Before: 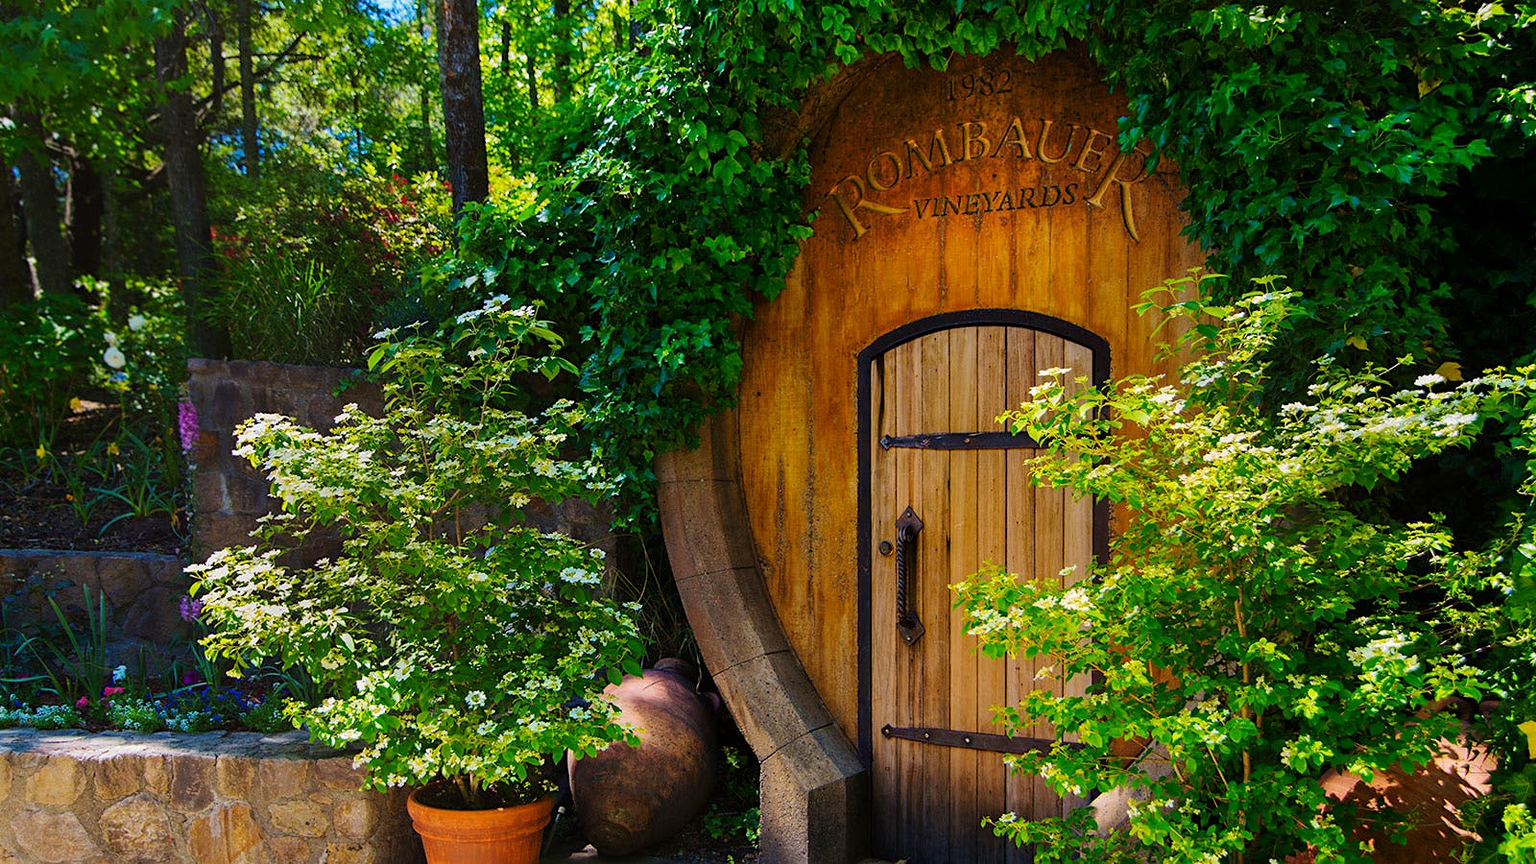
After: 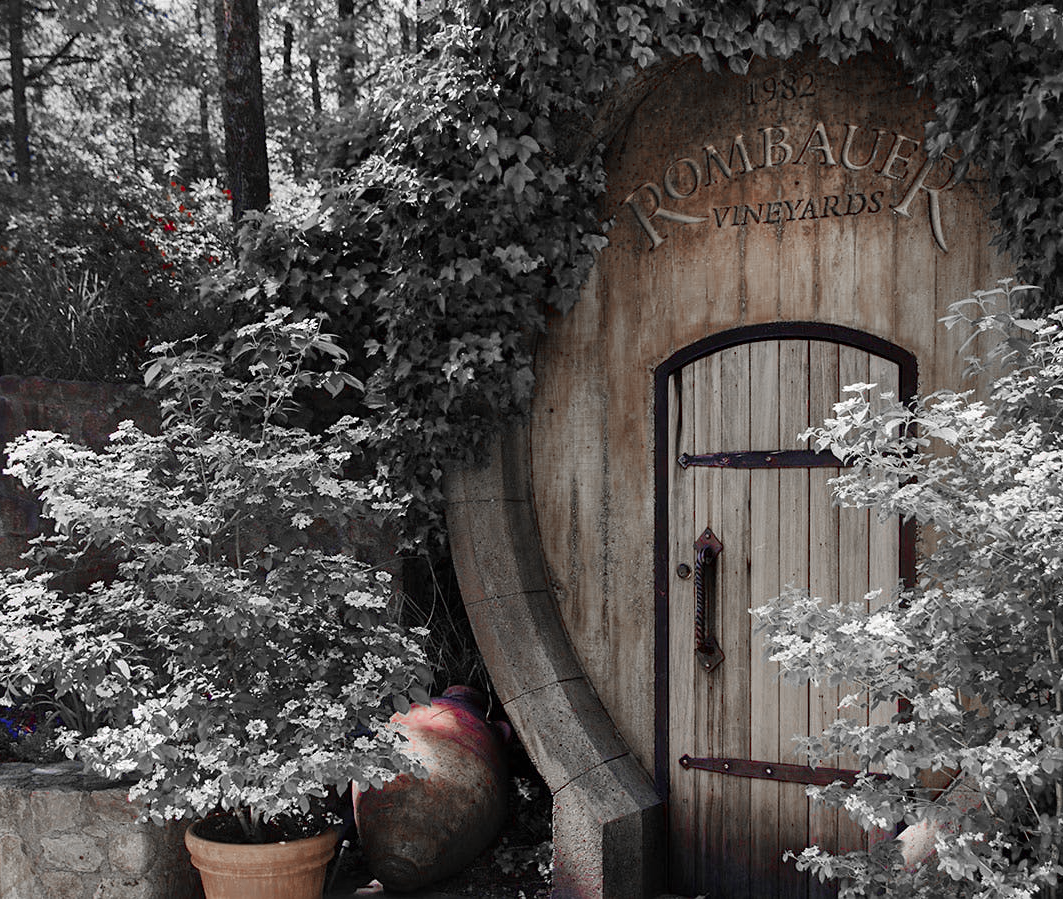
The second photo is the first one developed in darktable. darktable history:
crop and rotate: left 15.039%, right 18.484%
color zones: curves: ch0 [(0, 0.278) (0.143, 0.5) (0.286, 0.5) (0.429, 0.5) (0.571, 0.5) (0.714, 0.5) (0.857, 0.5) (1, 0.5)]; ch1 [(0, 1) (0.143, 0.165) (0.286, 0) (0.429, 0) (0.571, 0) (0.714, 0) (0.857, 0.5) (1, 0.5)]; ch2 [(0, 0.508) (0.143, 0.5) (0.286, 0.5) (0.429, 0.5) (0.571, 0.5) (0.714, 0.5) (0.857, 0.5) (1, 0.5)]
